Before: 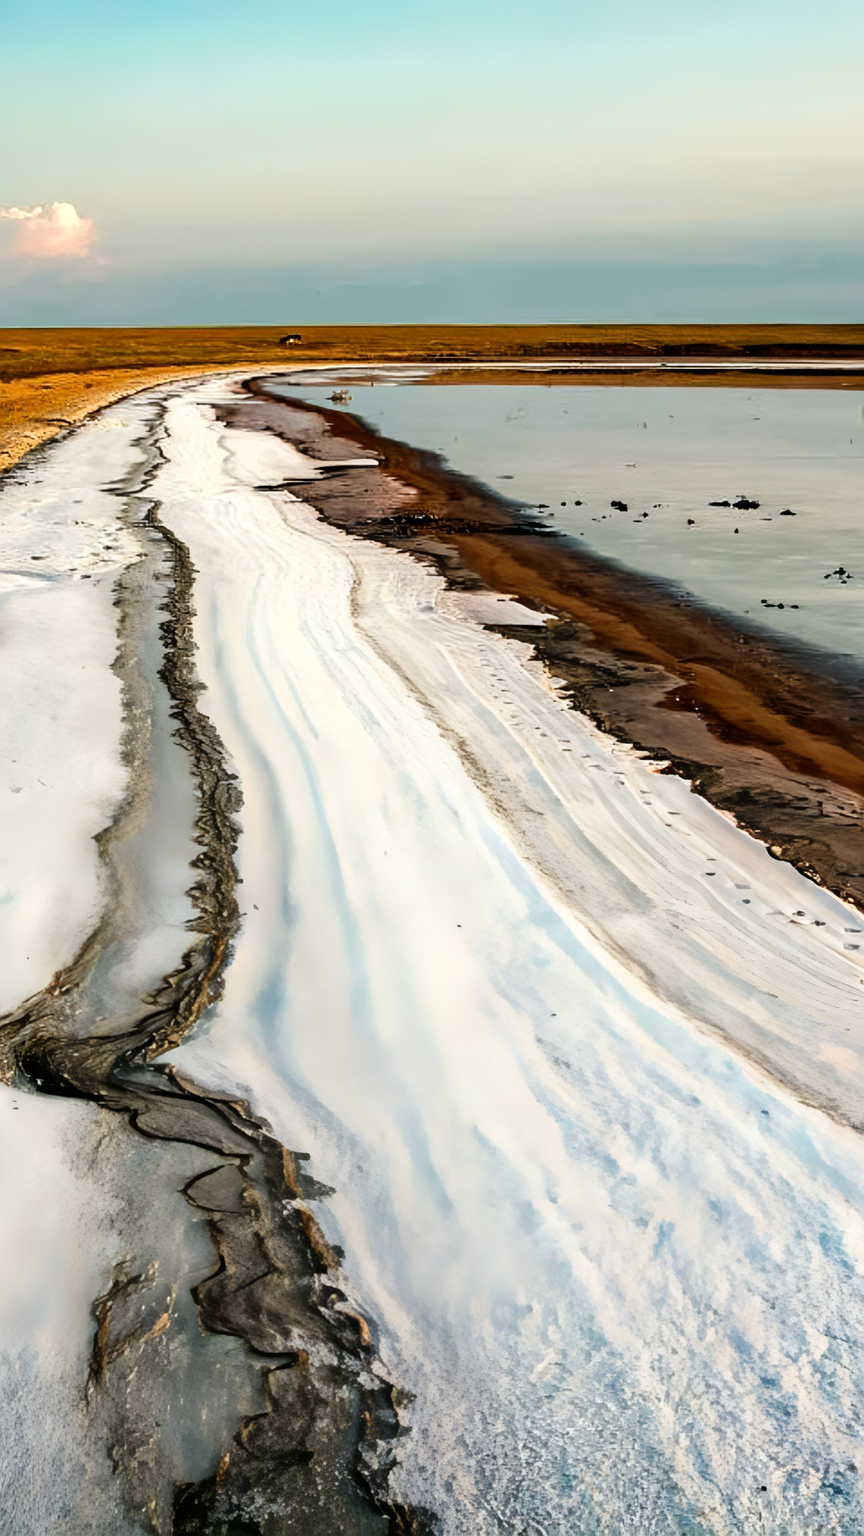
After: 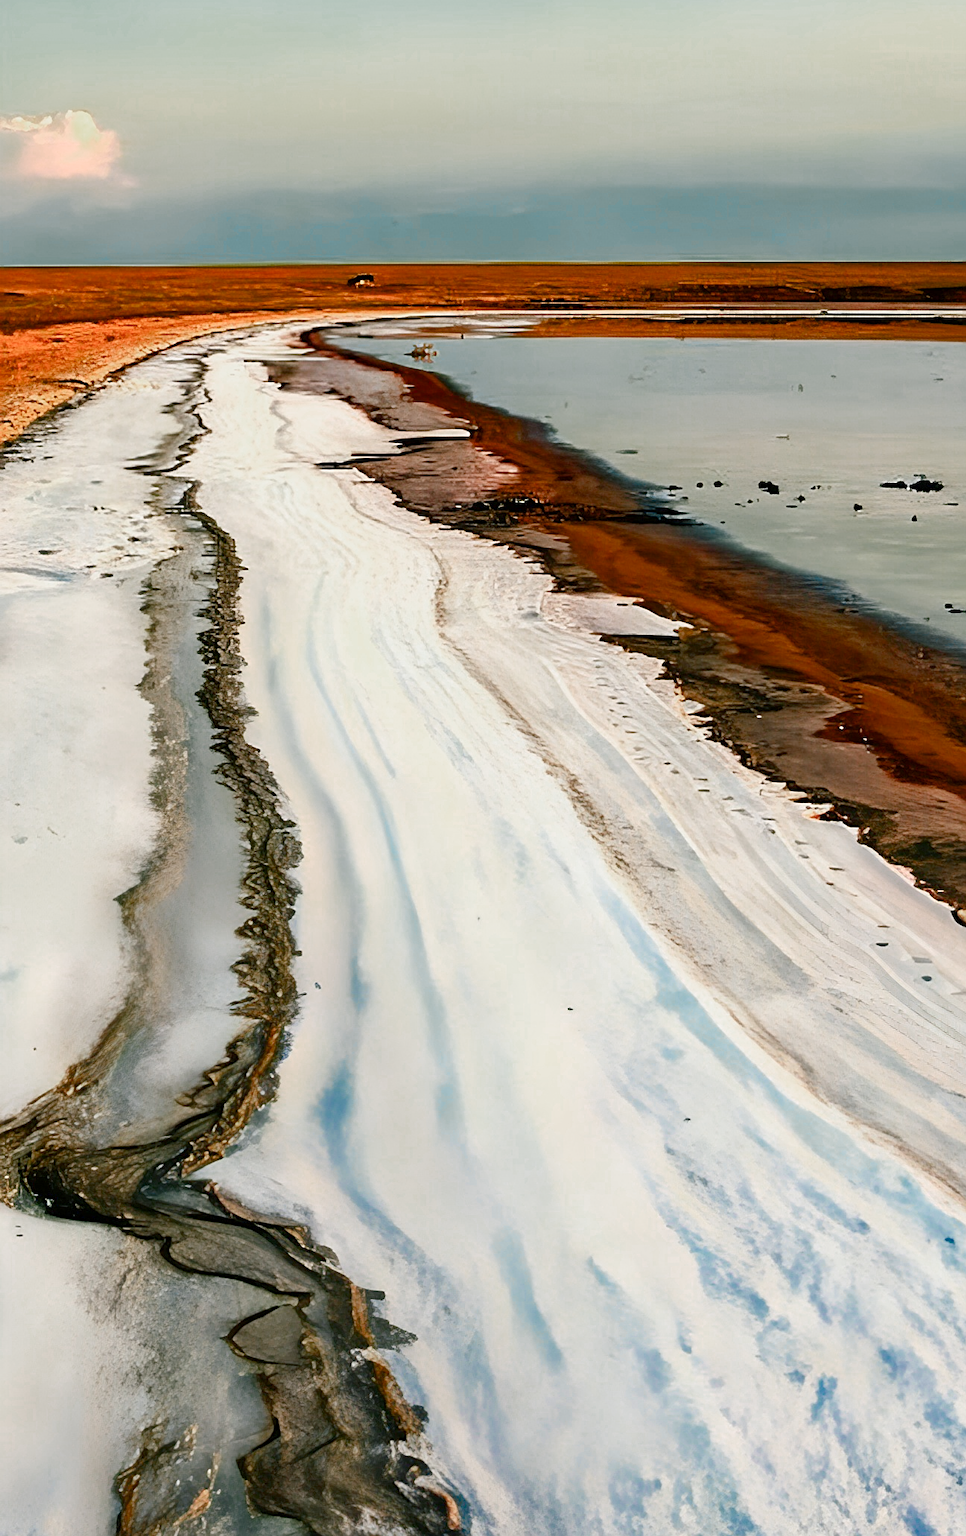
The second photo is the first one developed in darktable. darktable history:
crop: top 7.398%, right 9.887%, bottom 12.016%
sharpen: on, module defaults
color balance rgb: shadows lift › luminance -7.977%, shadows lift › chroma 2.089%, shadows lift › hue 165.29°, perceptual saturation grading › global saturation 20%, perceptual saturation grading › highlights -49.966%, perceptual saturation grading › shadows 24.331%, perceptual brilliance grading › highlights 9.249%, perceptual brilliance grading › shadows -4.715%, contrast -19.376%
color zones: curves: ch0 [(0, 0.553) (0.123, 0.58) (0.23, 0.419) (0.468, 0.155) (0.605, 0.132) (0.723, 0.063) (0.833, 0.172) (0.921, 0.468)]; ch1 [(0.025, 0.645) (0.229, 0.584) (0.326, 0.551) (0.537, 0.446) (0.599, 0.911) (0.708, 1) (0.805, 0.944)]; ch2 [(0.086, 0.468) (0.254, 0.464) (0.638, 0.564) (0.702, 0.592) (0.768, 0.564)]
